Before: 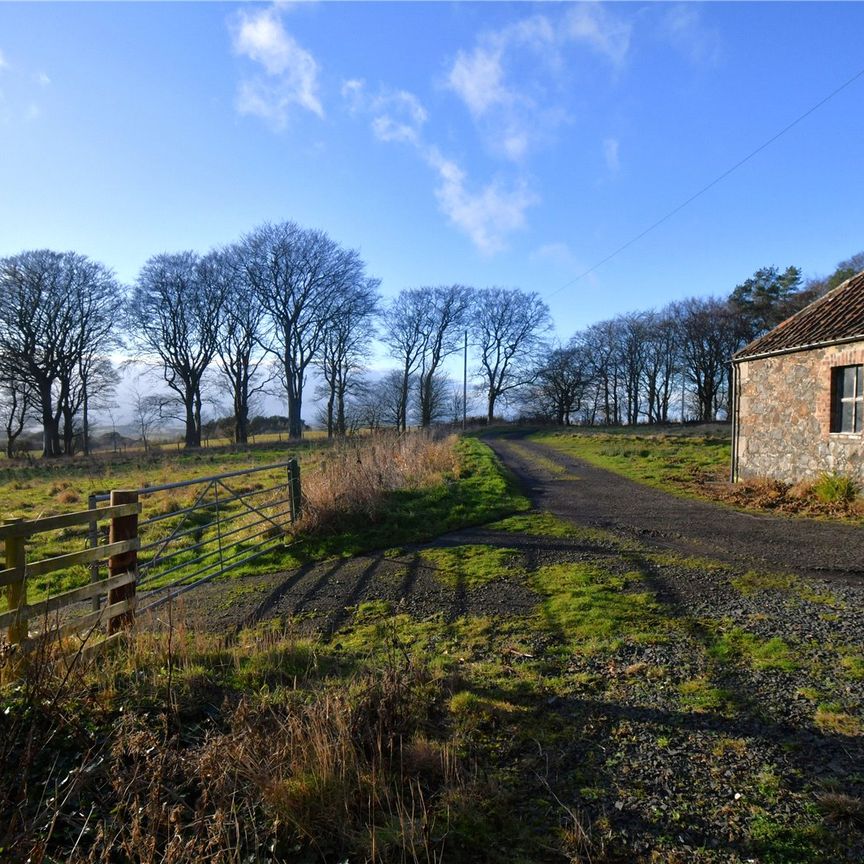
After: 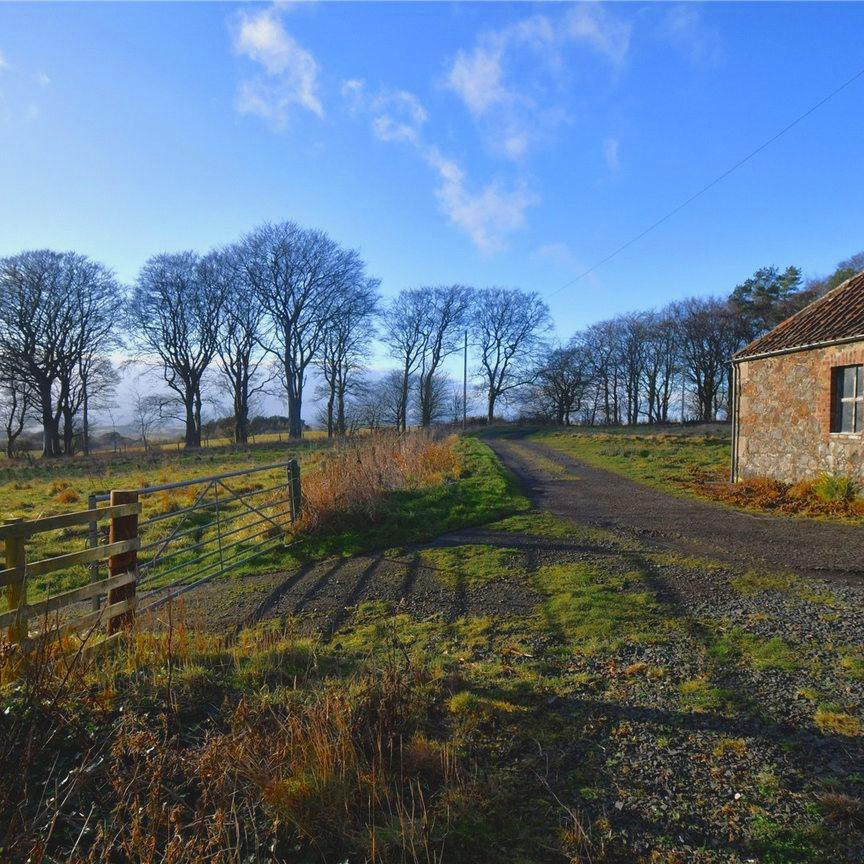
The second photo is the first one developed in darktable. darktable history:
lowpass: radius 0.1, contrast 0.85, saturation 1.1, unbound 0
white balance: emerald 1
color zones: curves: ch0 [(0.11, 0.396) (0.195, 0.36) (0.25, 0.5) (0.303, 0.412) (0.357, 0.544) (0.75, 0.5) (0.967, 0.328)]; ch1 [(0, 0.468) (0.112, 0.512) (0.202, 0.6) (0.25, 0.5) (0.307, 0.352) (0.357, 0.544) (0.75, 0.5) (0.963, 0.524)]
